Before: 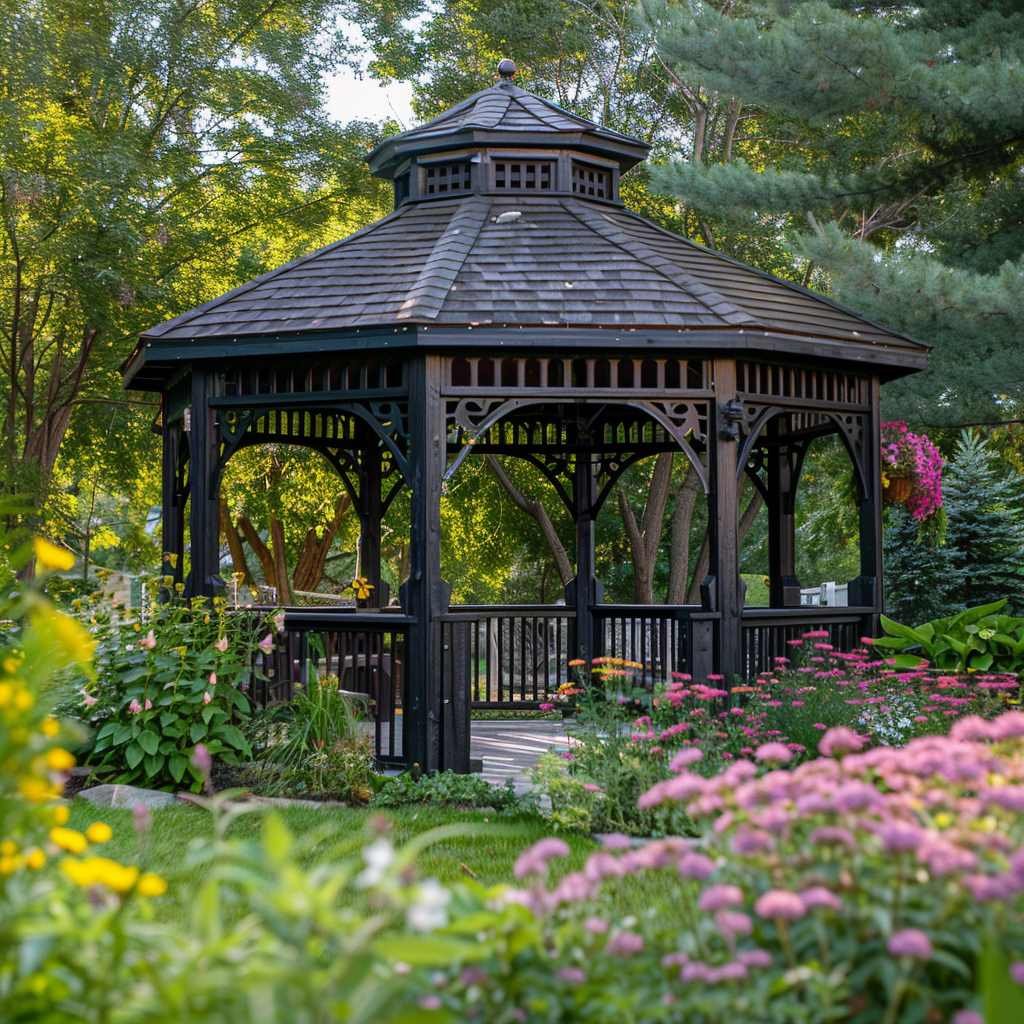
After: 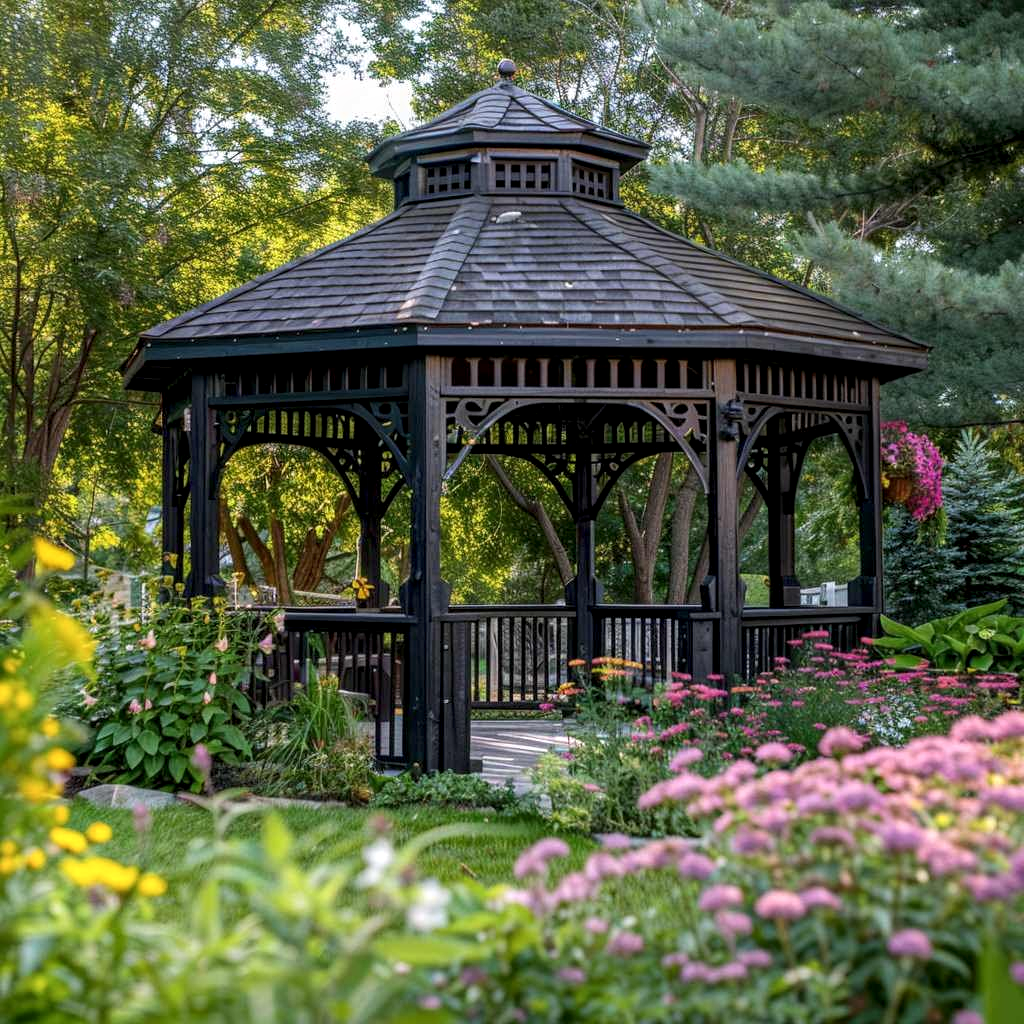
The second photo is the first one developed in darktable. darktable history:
local contrast: detail 130%
white balance: emerald 1
